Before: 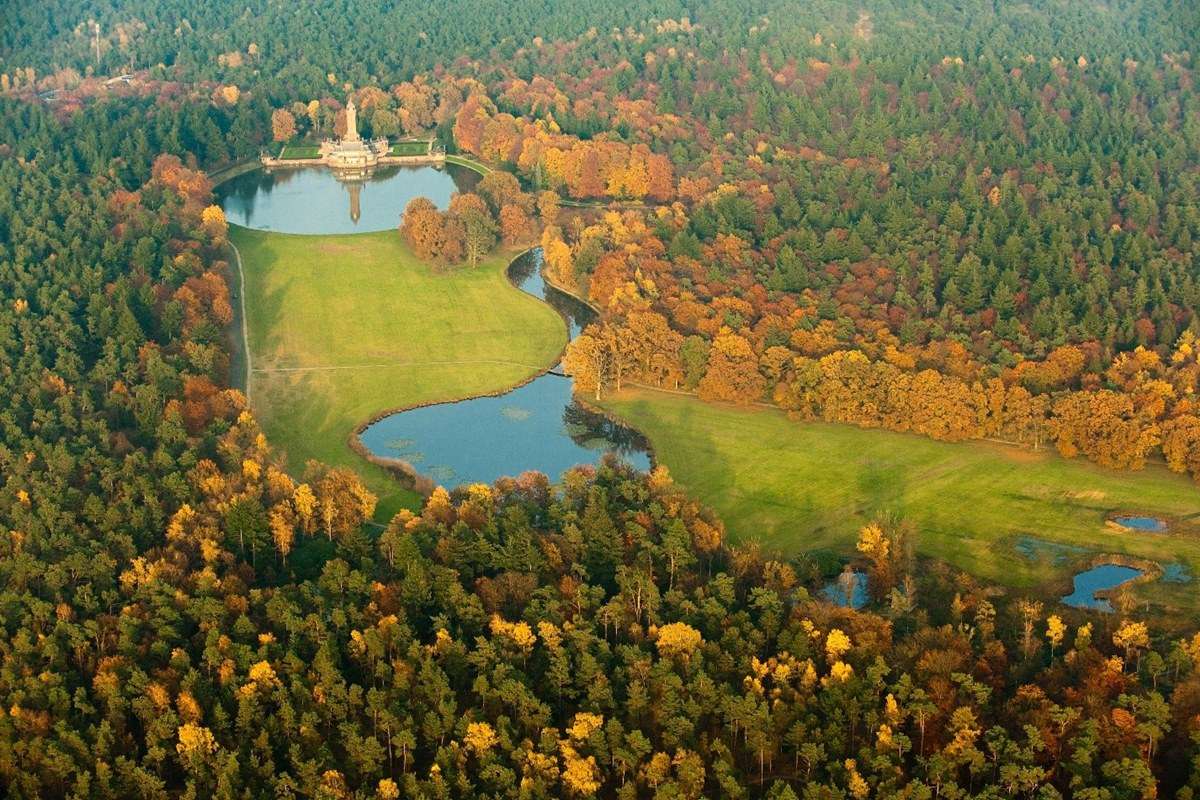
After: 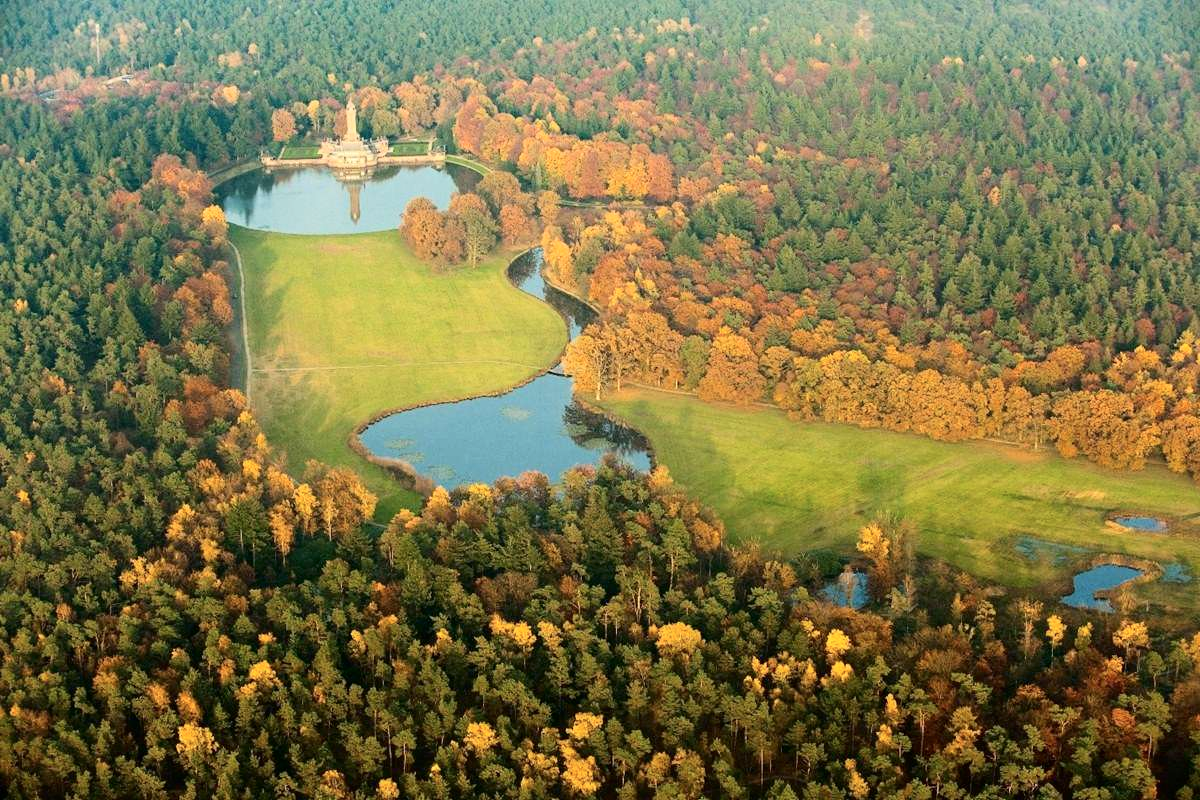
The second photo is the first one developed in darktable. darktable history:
tone curve: curves: ch0 [(0, 0) (0.004, 0.001) (0.133, 0.112) (0.325, 0.362) (0.832, 0.893) (1, 1)], color space Lab, independent channels, preserve colors none
